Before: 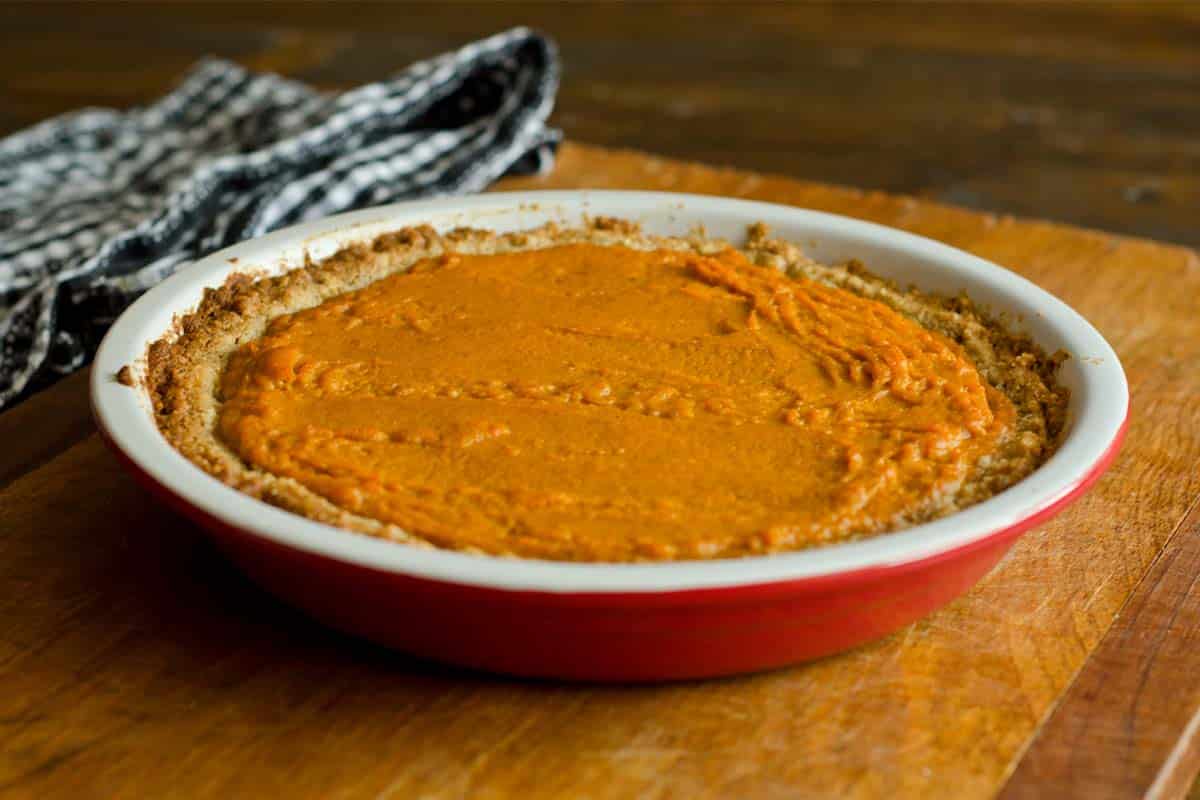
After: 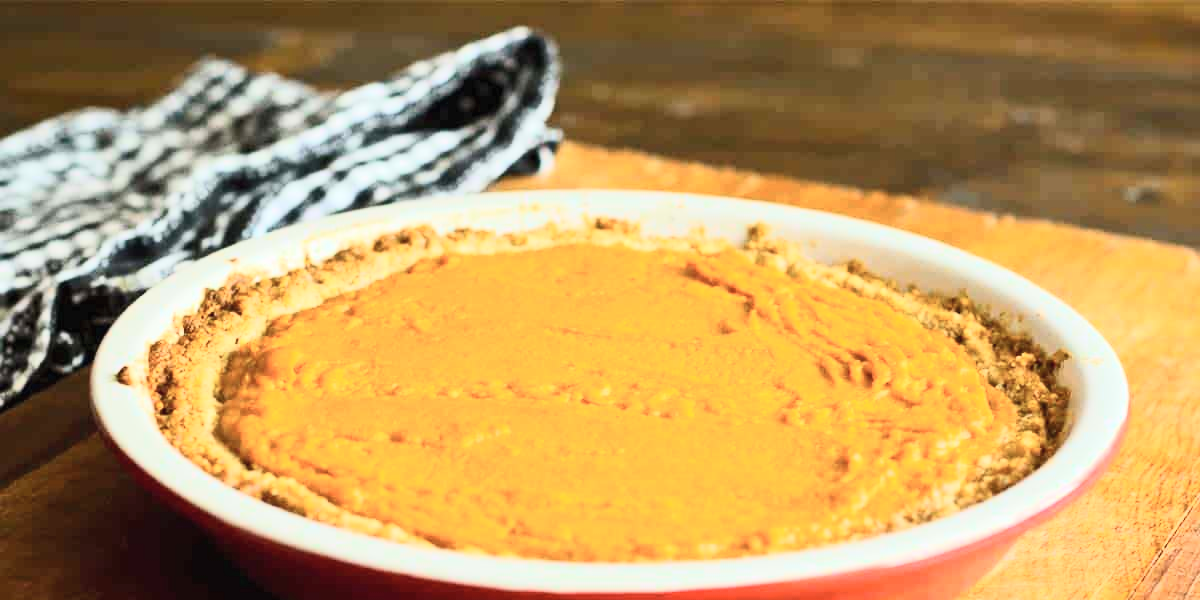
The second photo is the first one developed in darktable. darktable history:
exposure: black level correction 0, exposure 0.7 EV, compensate exposure bias true, compensate highlight preservation false
crop: bottom 24.967%
global tonemap: drago (0.7, 100)
contrast brightness saturation: contrast 0.39, brightness 0.1
